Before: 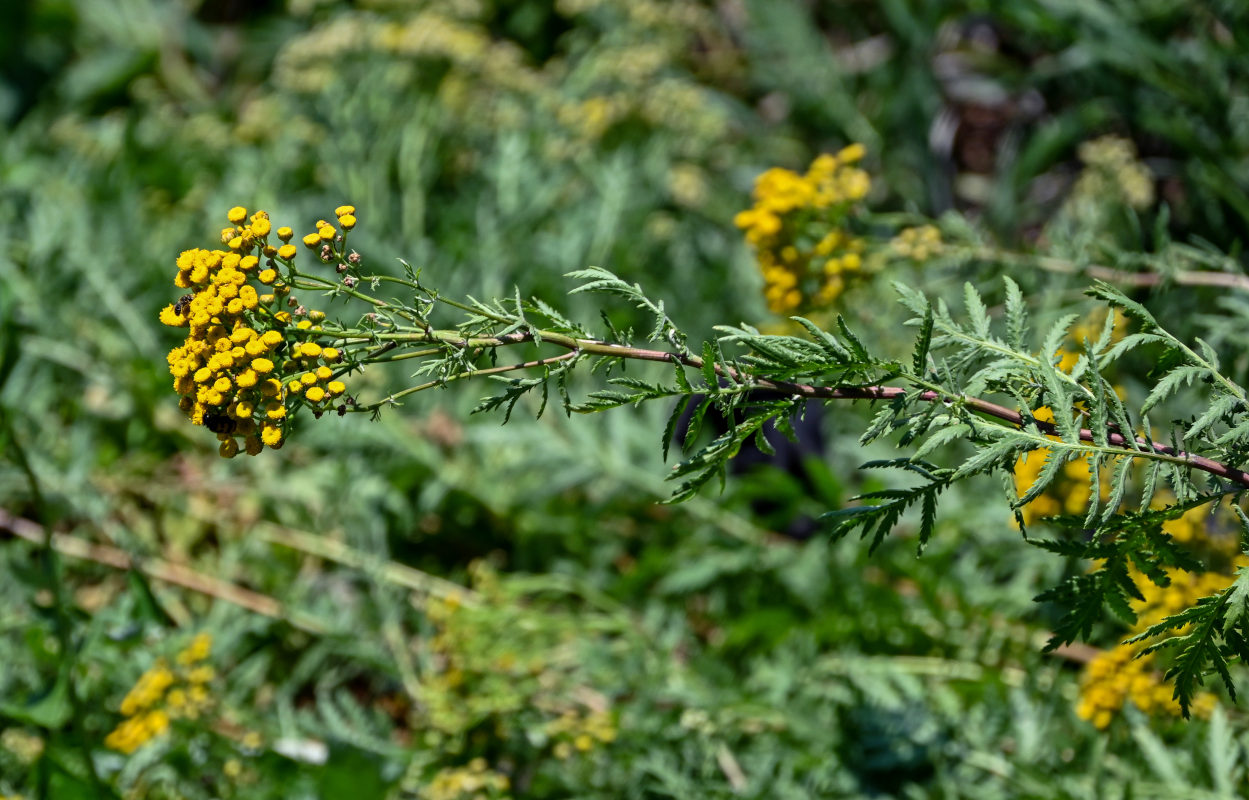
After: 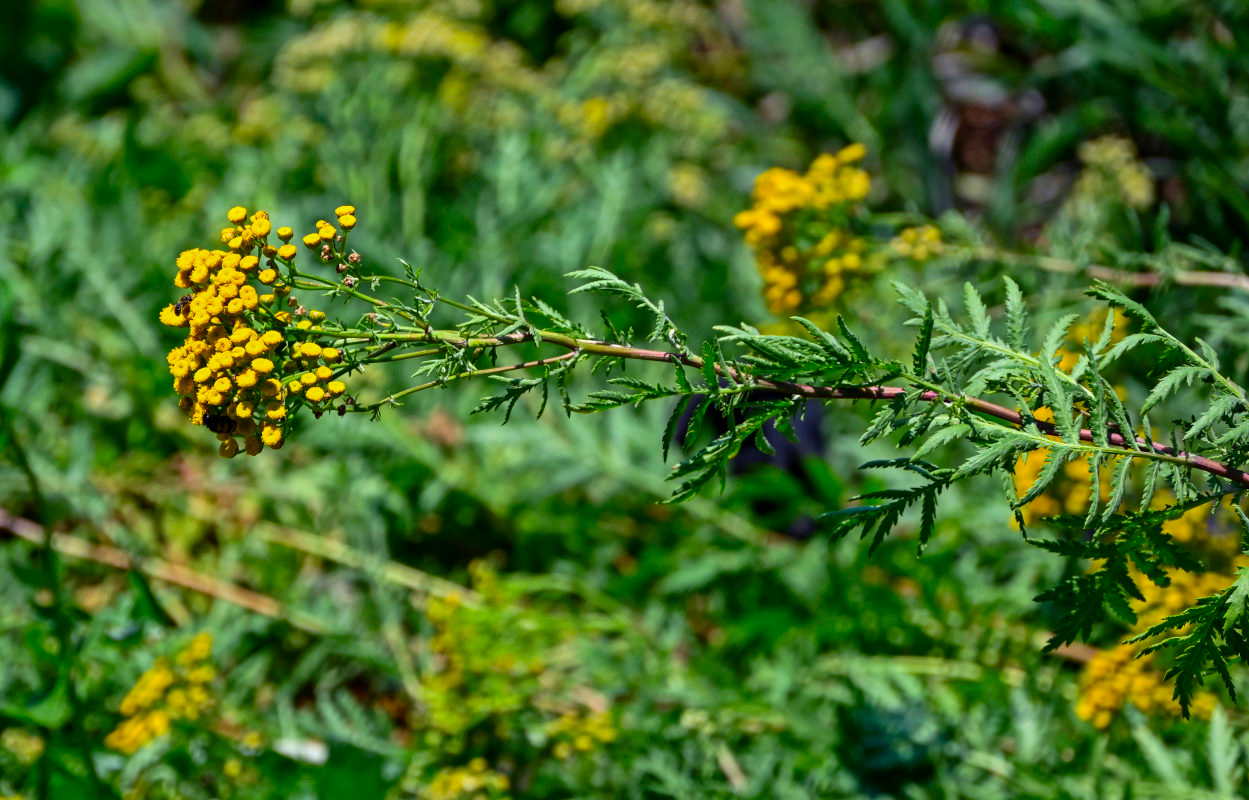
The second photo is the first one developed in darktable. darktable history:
exposure: compensate exposure bias true, compensate highlight preservation false
contrast brightness saturation: saturation 0.483
